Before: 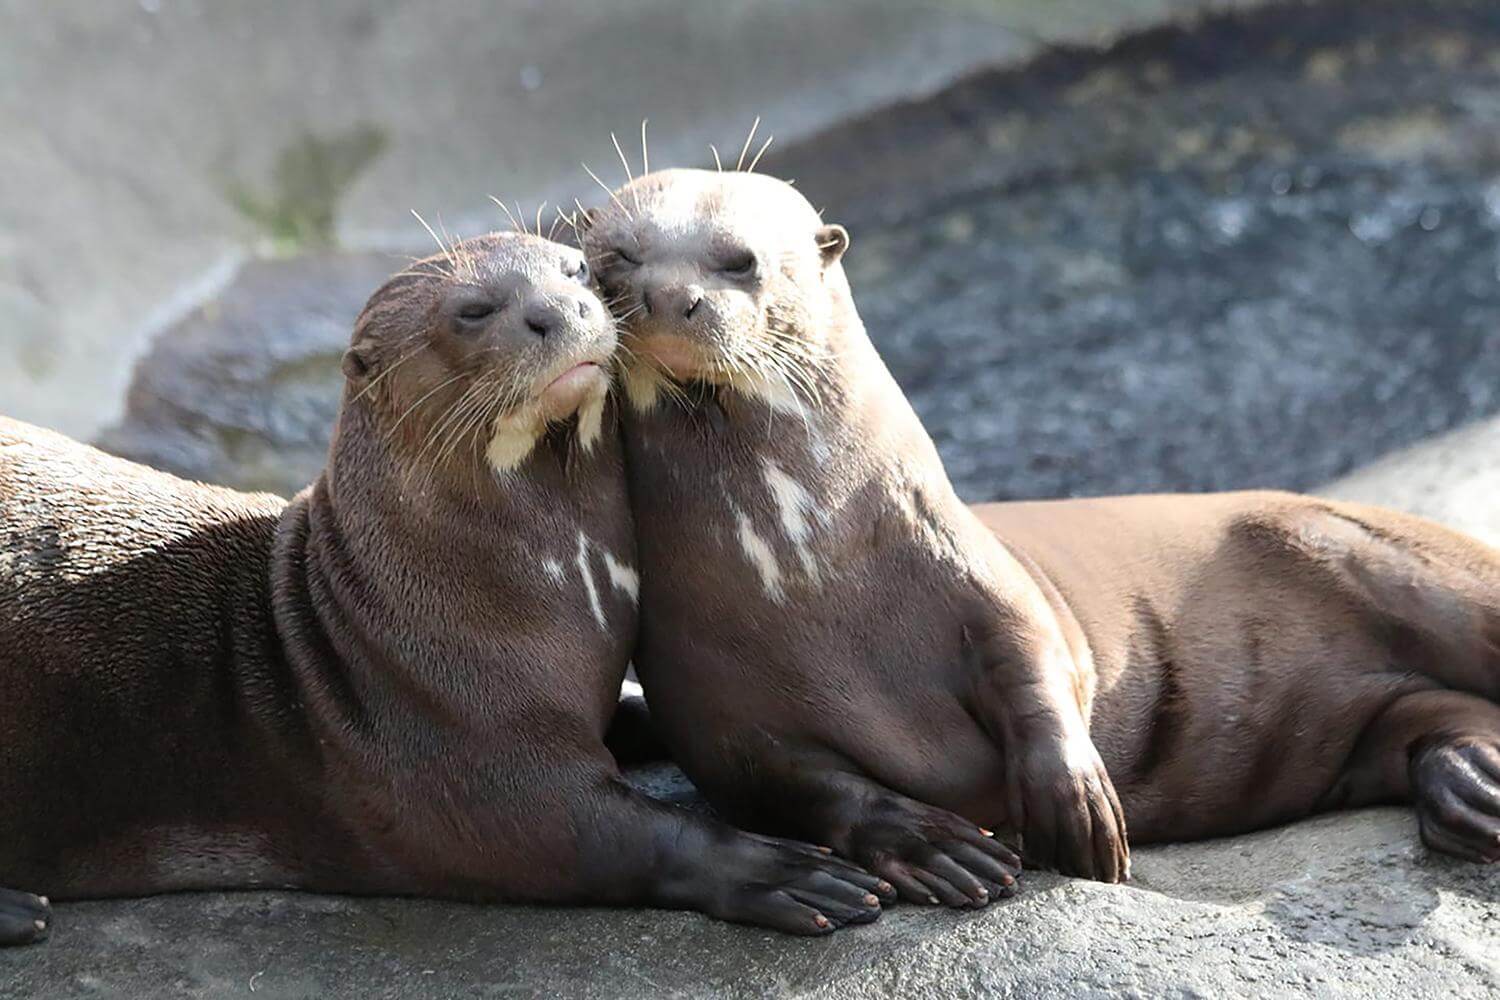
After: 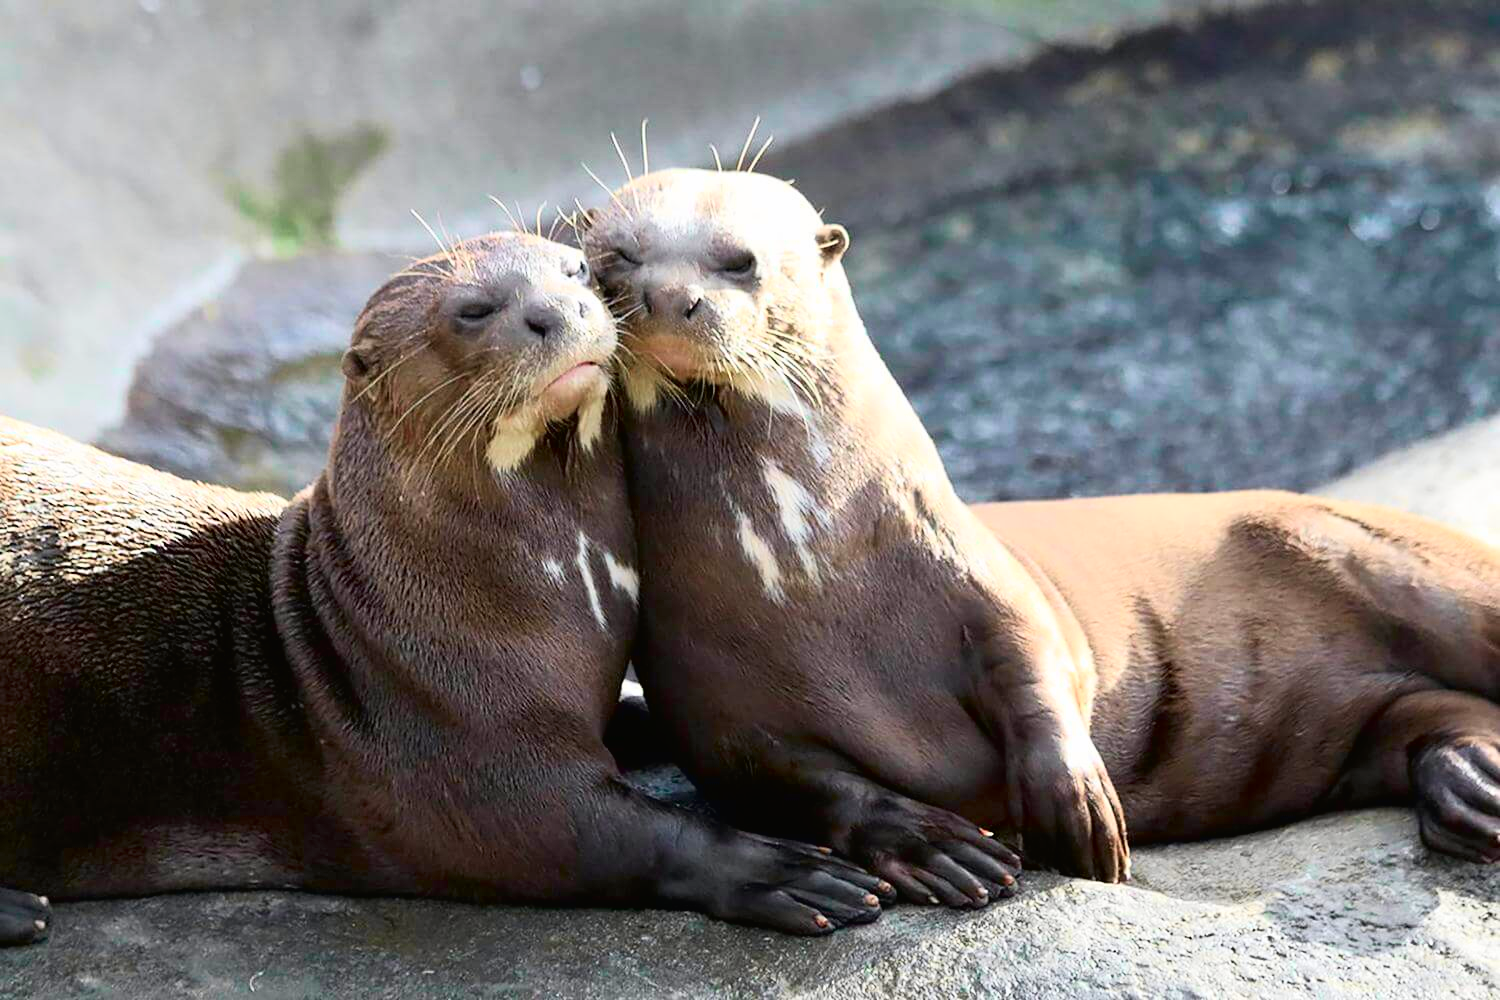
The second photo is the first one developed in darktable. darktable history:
tone curve: curves: ch0 [(0, 0.013) (0.054, 0.018) (0.205, 0.191) (0.289, 0.292) (0.39, 0.424) (0.493, 0.551) (0.647, 0.752) (0.796, 0.887) (1, 0.998)]; ch1 [(0, 0) (0.371, 0.339) (0.477, 0.452) (0.494, 0.495) (0.501, 0.501) (0.51, 0.516) (0.54, 0.557) (0.572, 0.605) (0.625, 0.687) (0.774, 0.841) (1, 1)]; ch2 [(0, 0) (0.32, 0.281) (0.403, 0.399) (0.441, 0.428) (0.47, 0.469) (0.498, 0.496) (0.524, 0.543) (0.551, 0.579) (0.633, 0.665) (0.7, 0.711) (1, 1)], color space Lab, independent channels, preserve colors none
